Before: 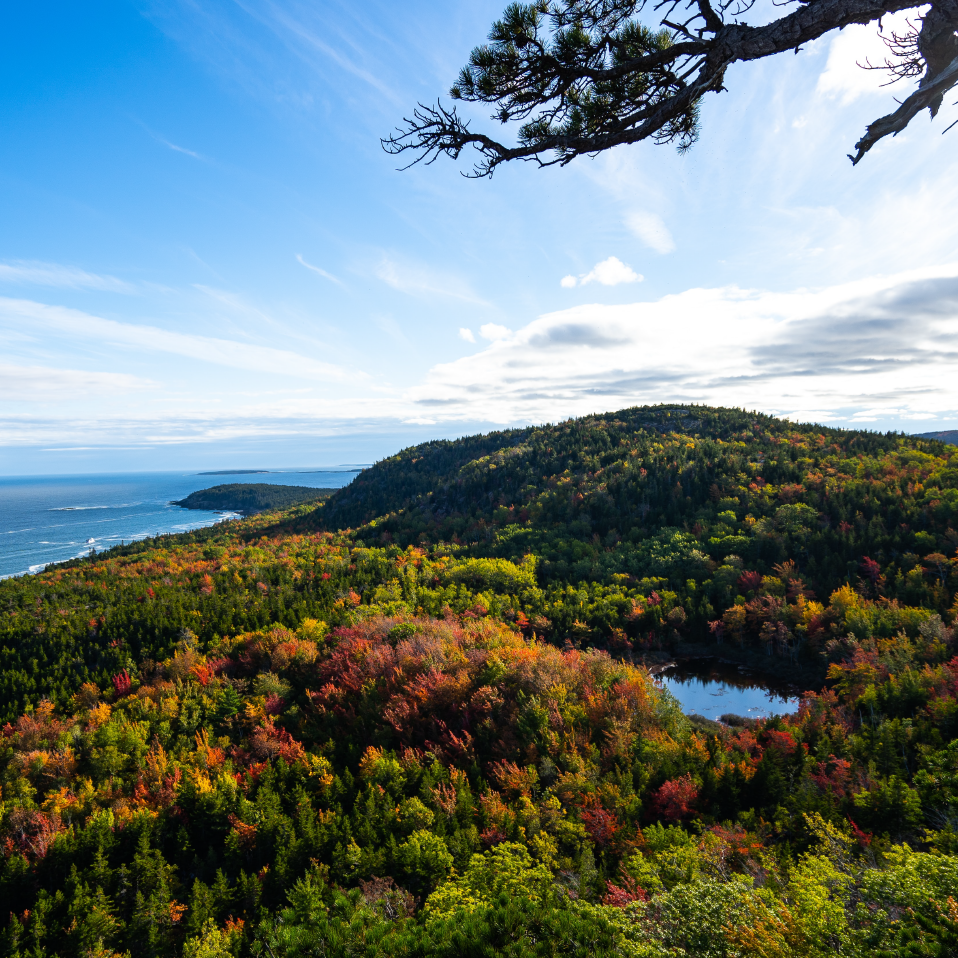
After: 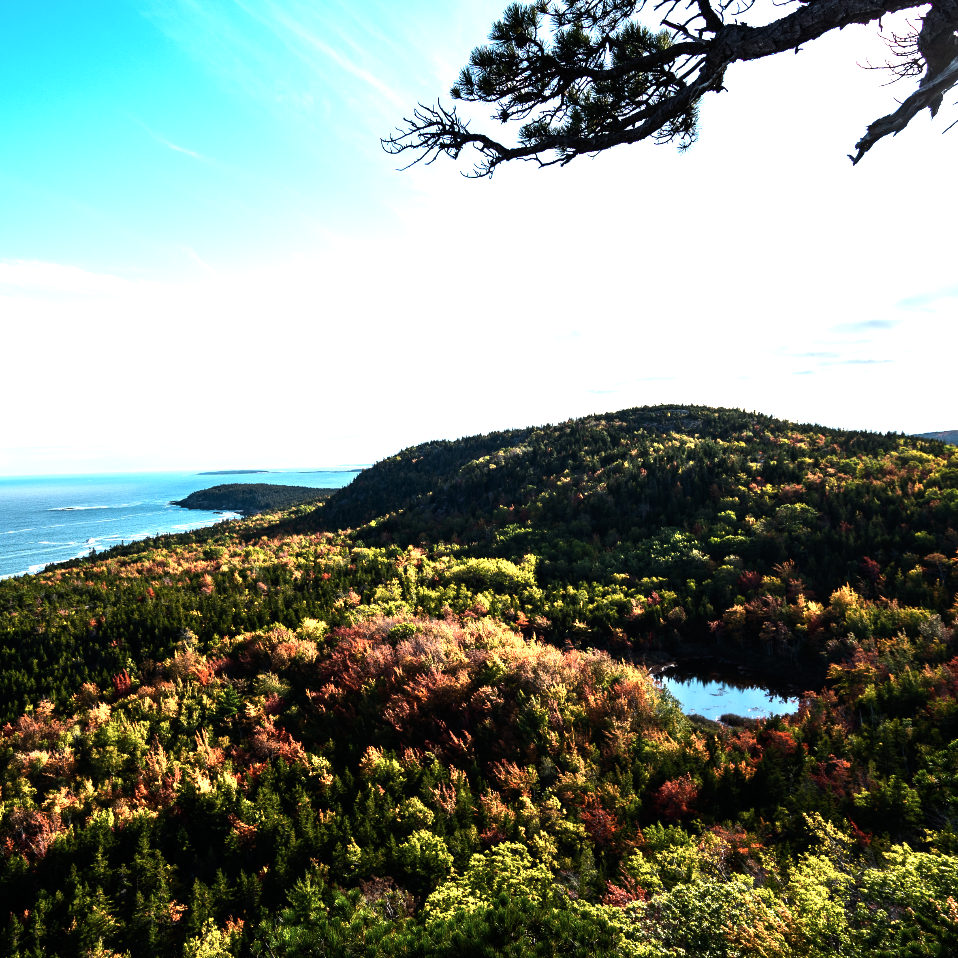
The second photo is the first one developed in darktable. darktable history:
tone equalizer: -8 EV -1.08 EV, -7 EV -1.01 EV, -6 EV -0.867 EV, -5 EV -0.578 EV, -3 EV 0.578 EV, -2 EV 0.867 EV, -1 EV 1.01 EV, +0 EV 1.08 EV, edges refinement/feathering 500, mask exposure compensation -1.57 EV, preserve details no
color zones: curves: ch0 [(0.018, 0.548) (0.224, 0.64) (0.425, 0.447) (0.675, 0.575) (0.732, 0.579)]; ch1 [(0.066, 0.487) (0.25, 0.5) (0.404, 0.43) (0.75, 0.421) (0.956, 0.421)]; ch2 [(0.044, 0.561) (0.215, 0.465) (0.399, 0.544) (0.465, 0.548) (0.614, 0.447) (0.724, 0.43) (0.882, 0.623) (0.956, 0.632)]
